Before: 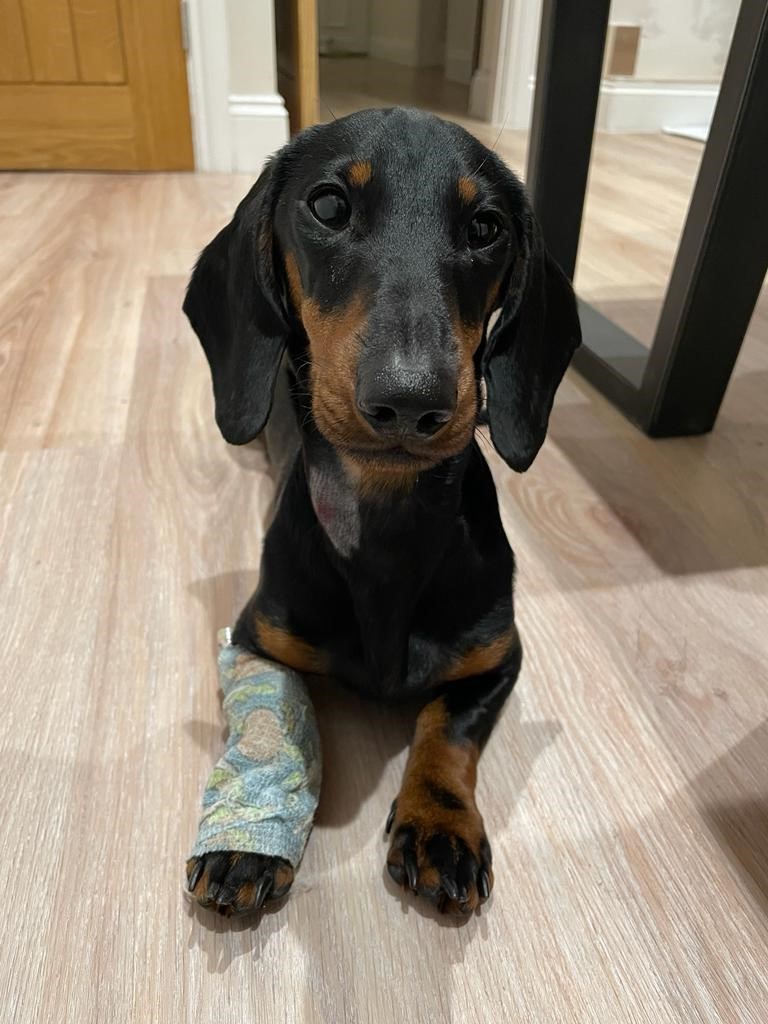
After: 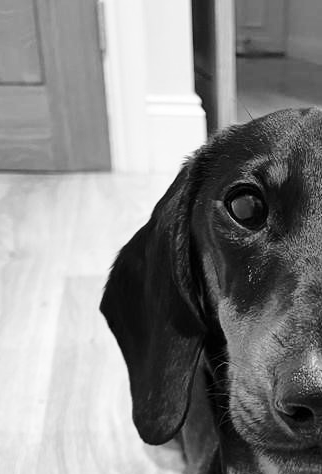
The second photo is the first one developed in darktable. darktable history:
crop and rotate: left 10.817%, top 0.062%, right 47.194%, bottom 53.626%
white balance: emerald 1
shadows and highlights: low approximation 0.01, soften with gaussian
base curve: curves: ch0 [(0, 0) (0.028, 0.03) (0.121, 0.232) (0.46, 0.748) (0.859, 0.968) (1, 1)], preserve colors none
monochrome: on, module defaults
